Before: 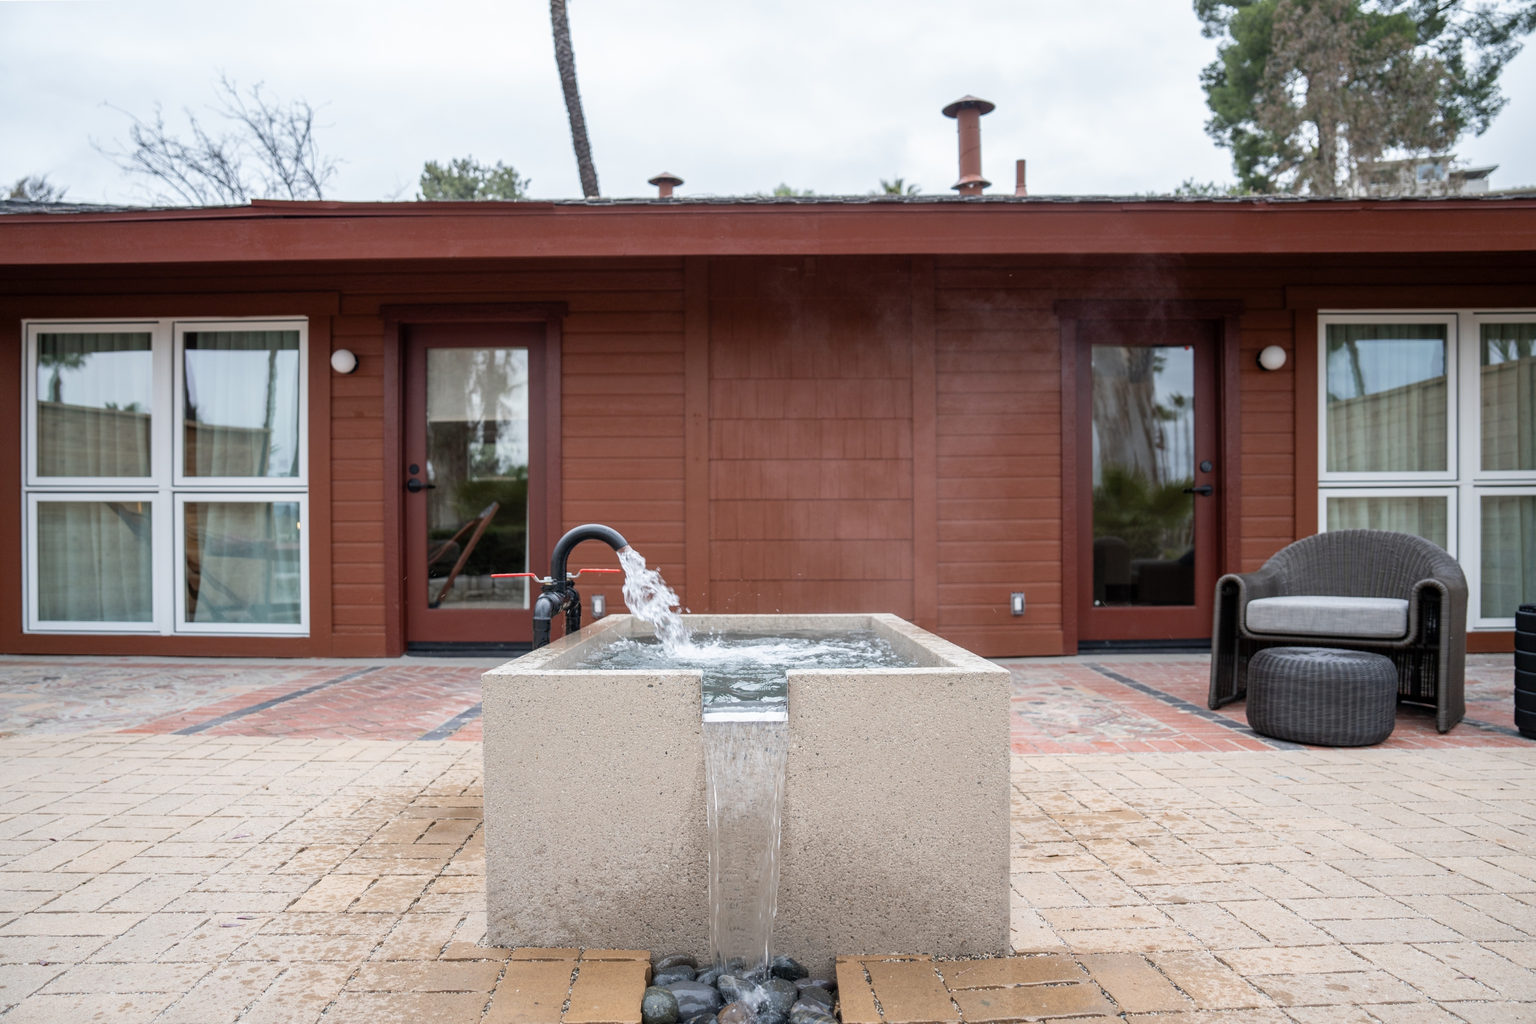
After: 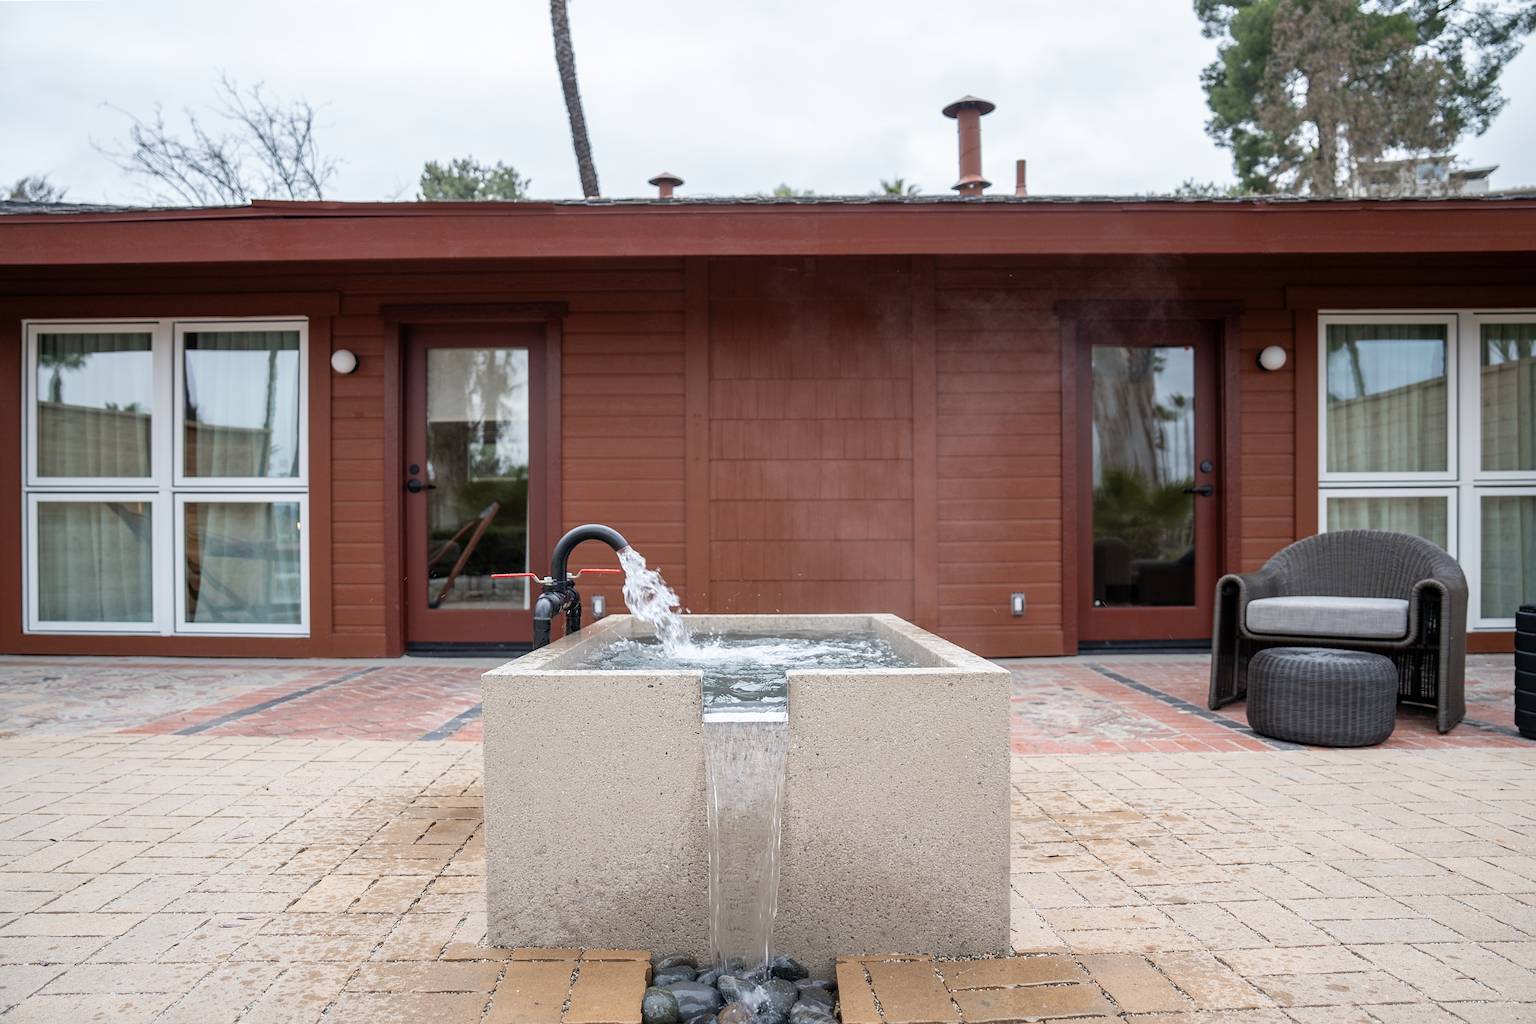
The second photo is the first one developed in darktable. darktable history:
tone equalizer: on, module defaults
sharpen: radius 1
